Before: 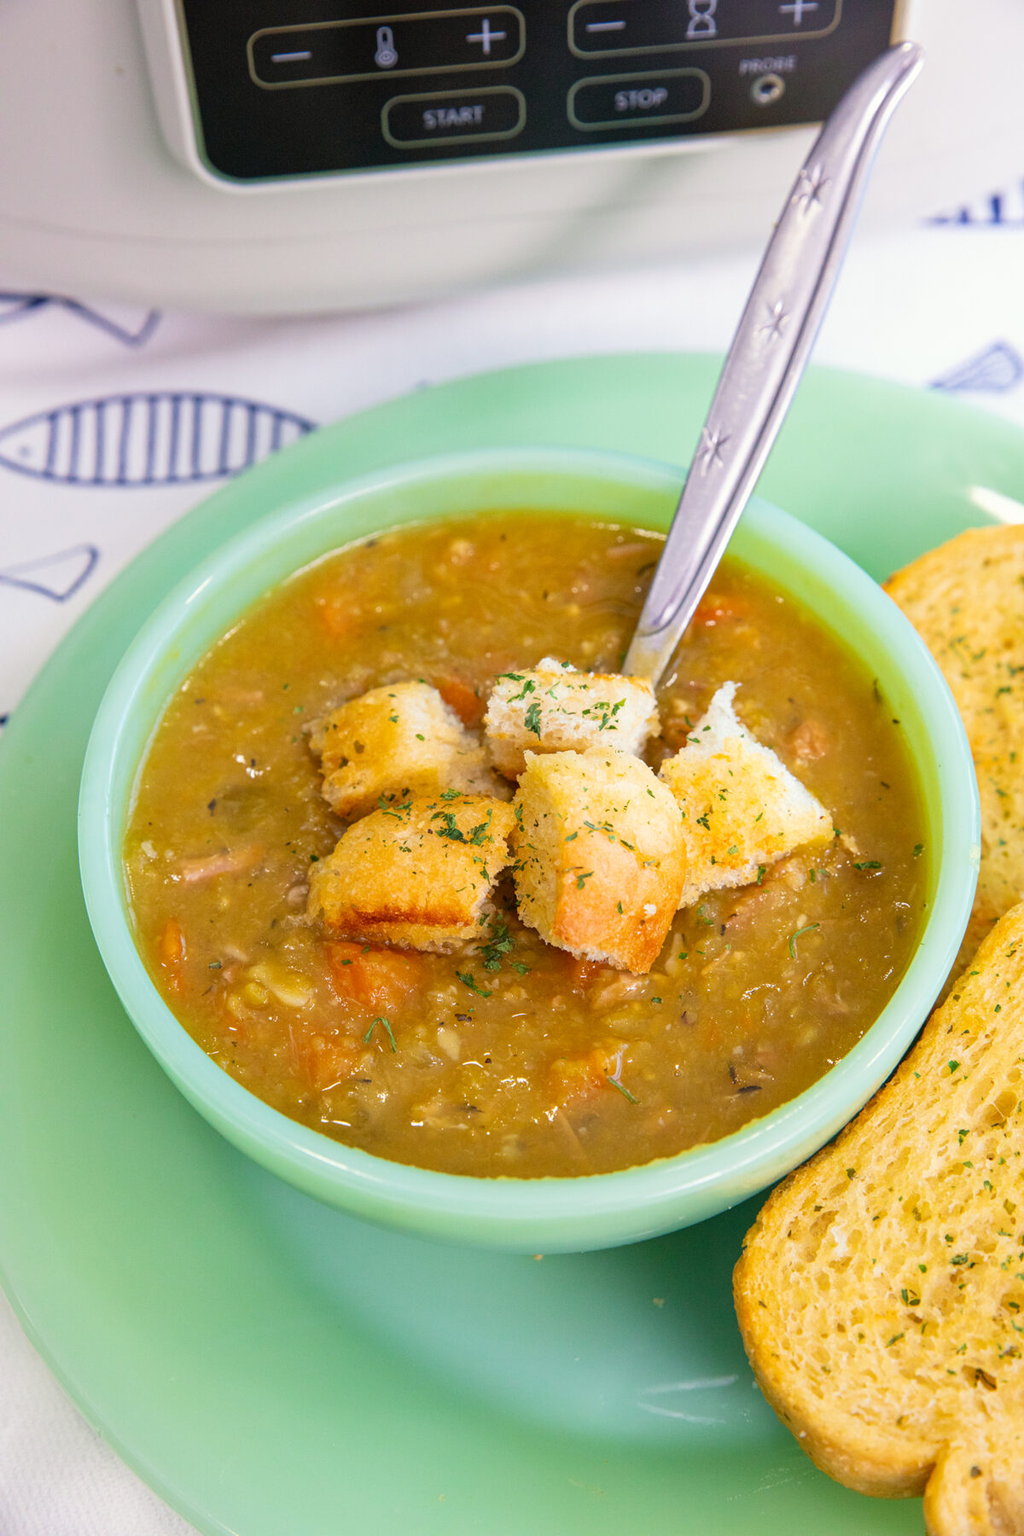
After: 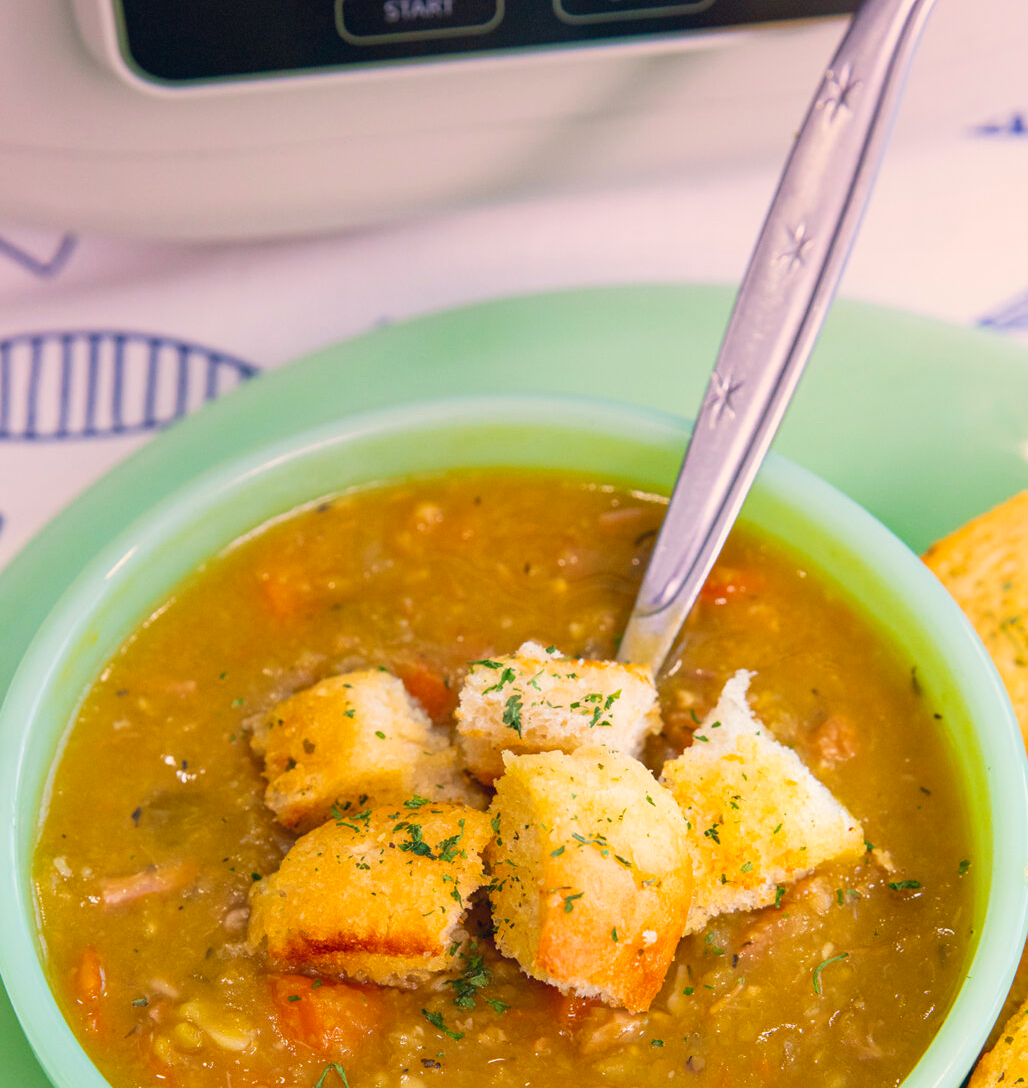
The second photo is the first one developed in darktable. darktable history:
contrast brightness saturation: contrast 0.04, saturation 0.16
color balance rgb: shadows lift › hue 87.51°, highlights gain › chroma 1.62%, highlights gain › hue 55.1°, global offset › chroma 0.06%, global offset › hue 253.66°, linear chroma grading › global chroma 0.5%
graduated density: density 0.38 EV, hardness 21%, rotation -6.11°, saturation 32%
crop and rotate: left 9.345%, top 7.22%, right 4.982%, bottom 32.331%
